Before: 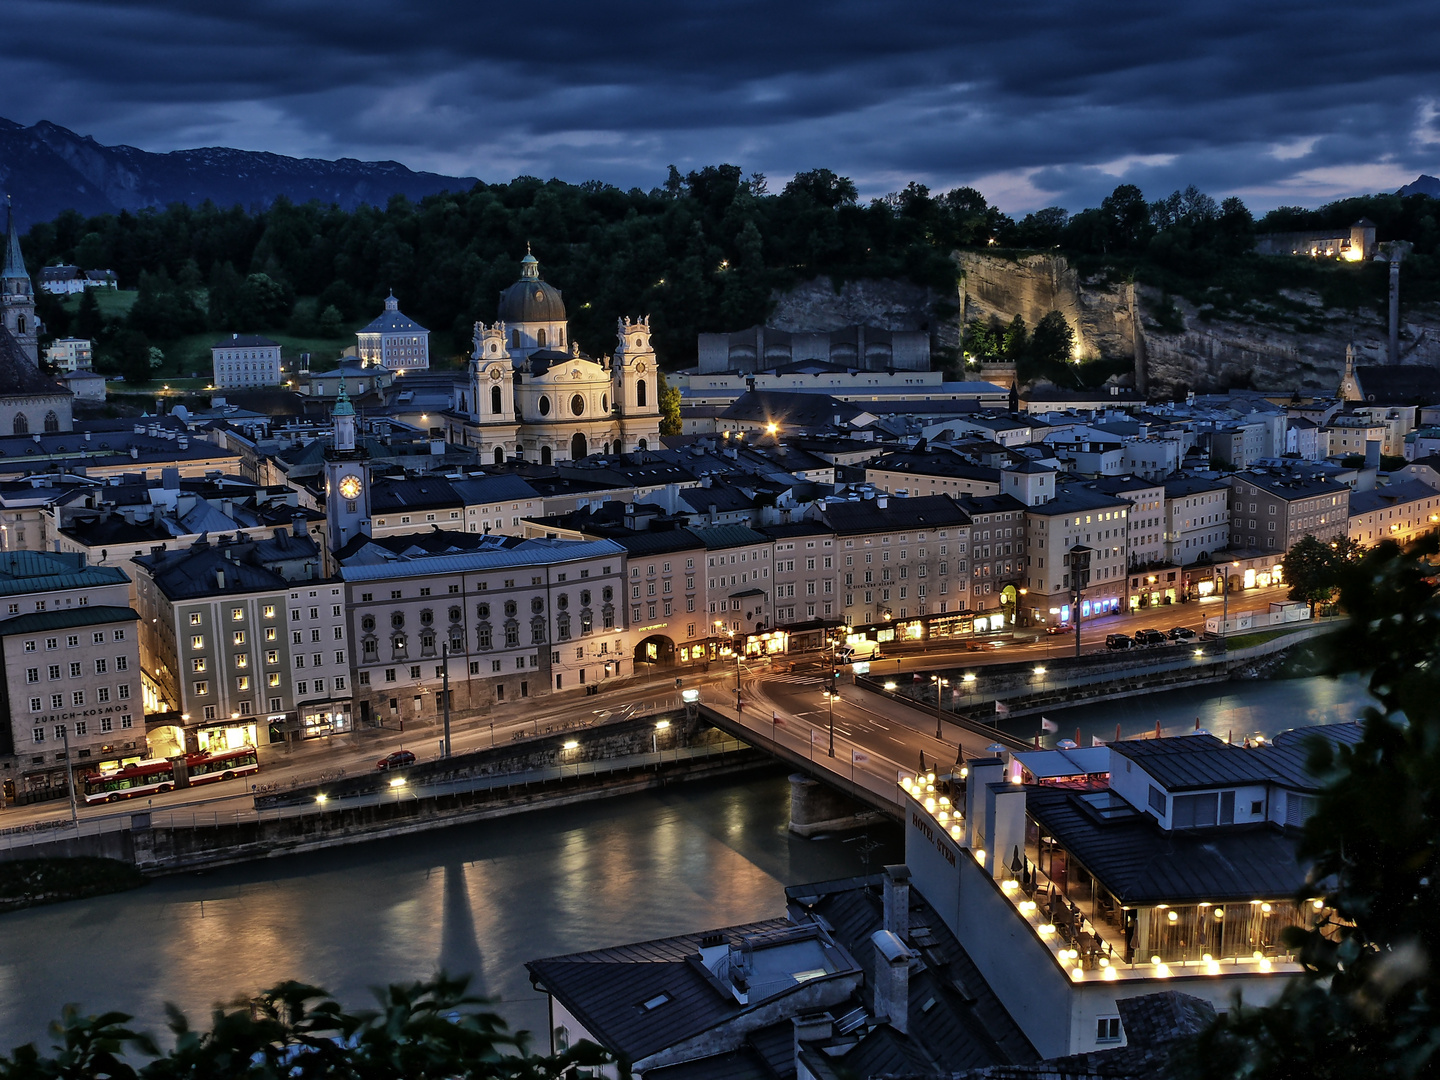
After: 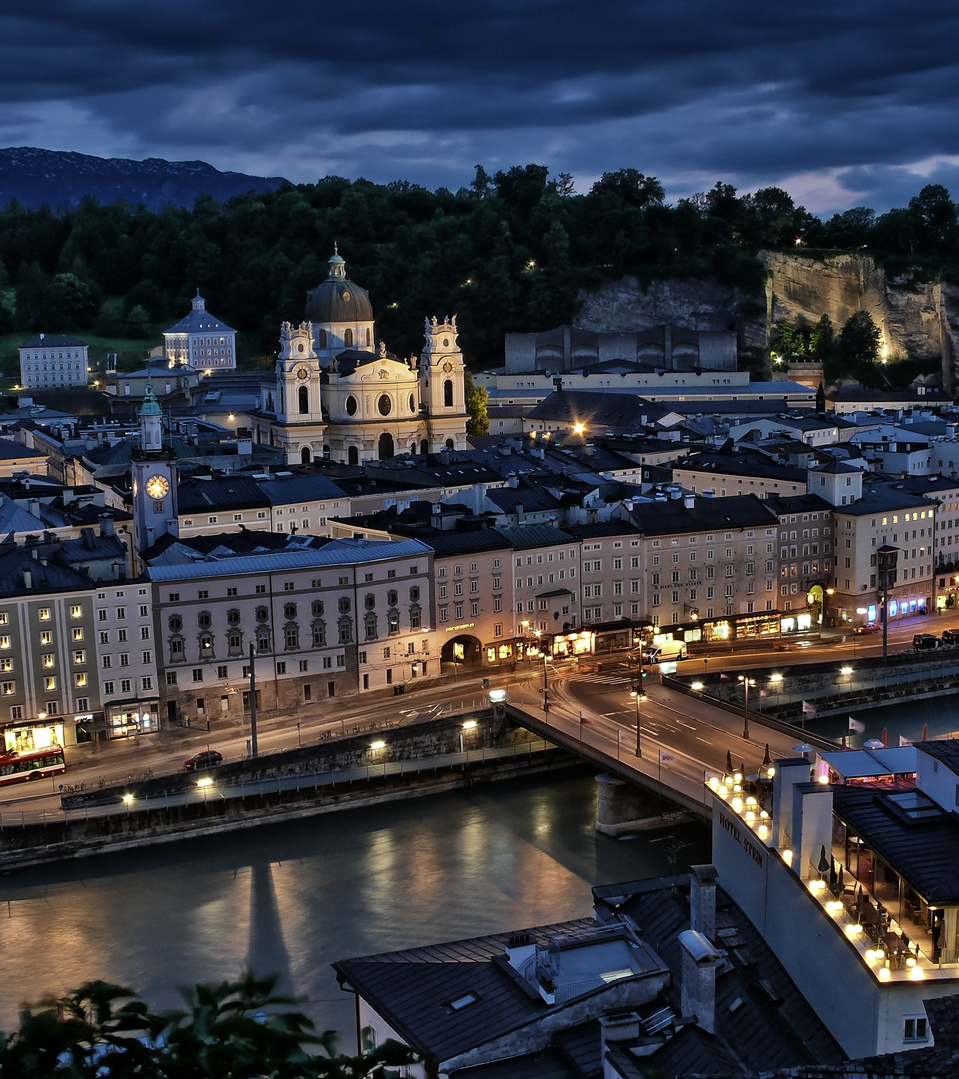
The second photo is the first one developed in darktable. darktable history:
crop and rotate: left 13.448%, right 19.917%
